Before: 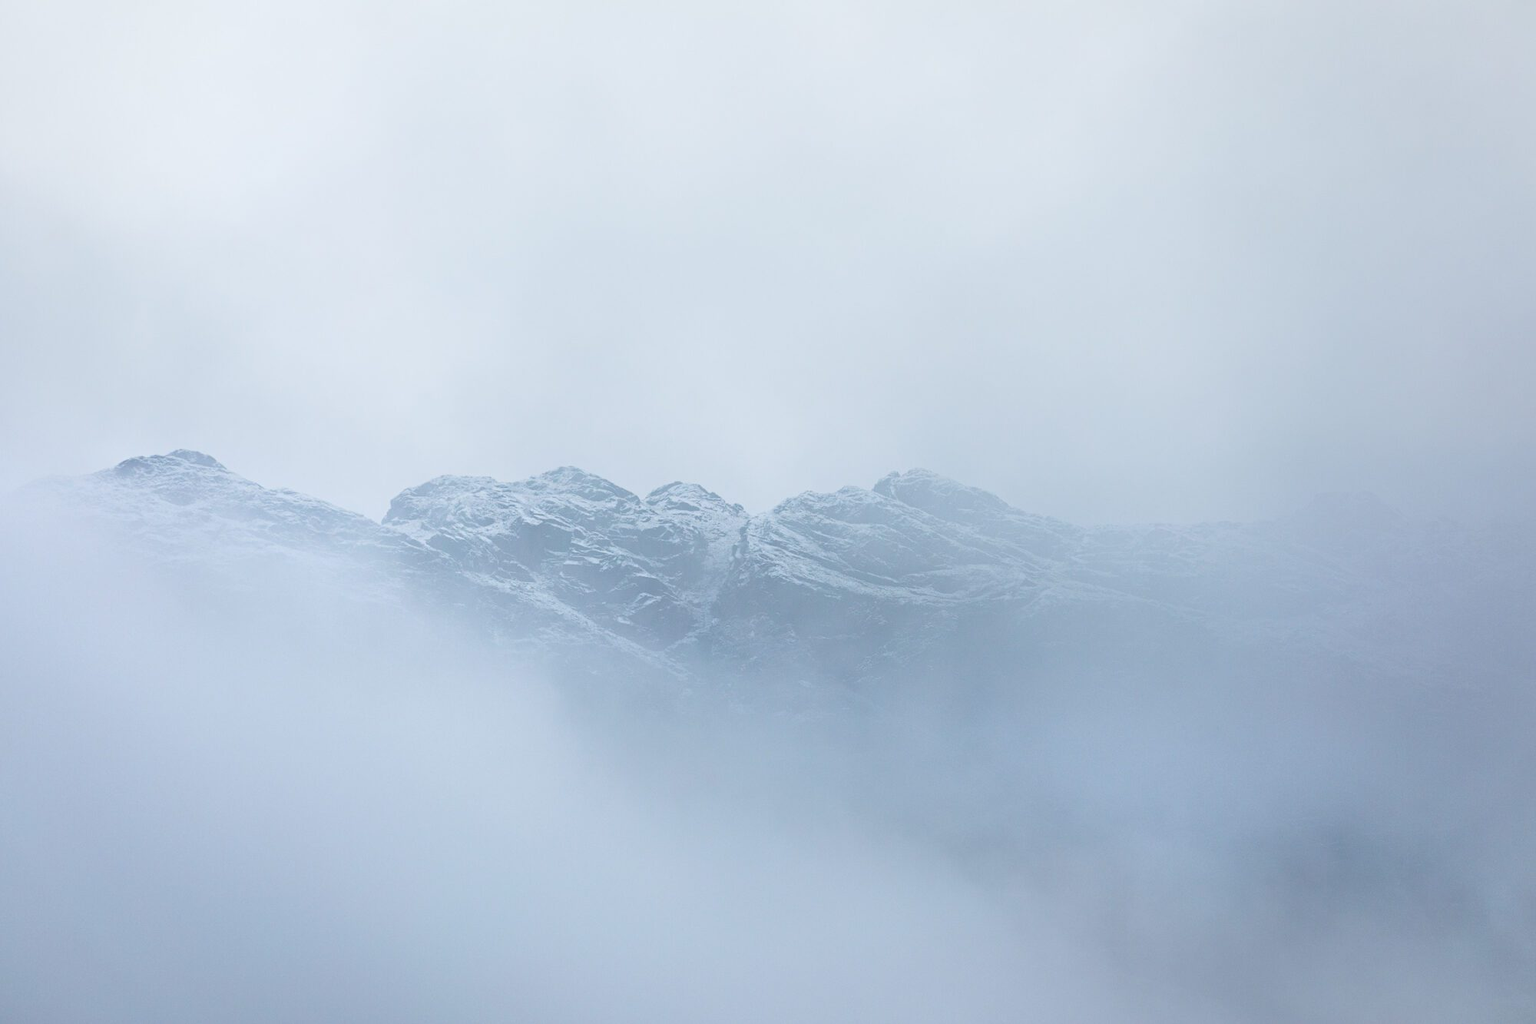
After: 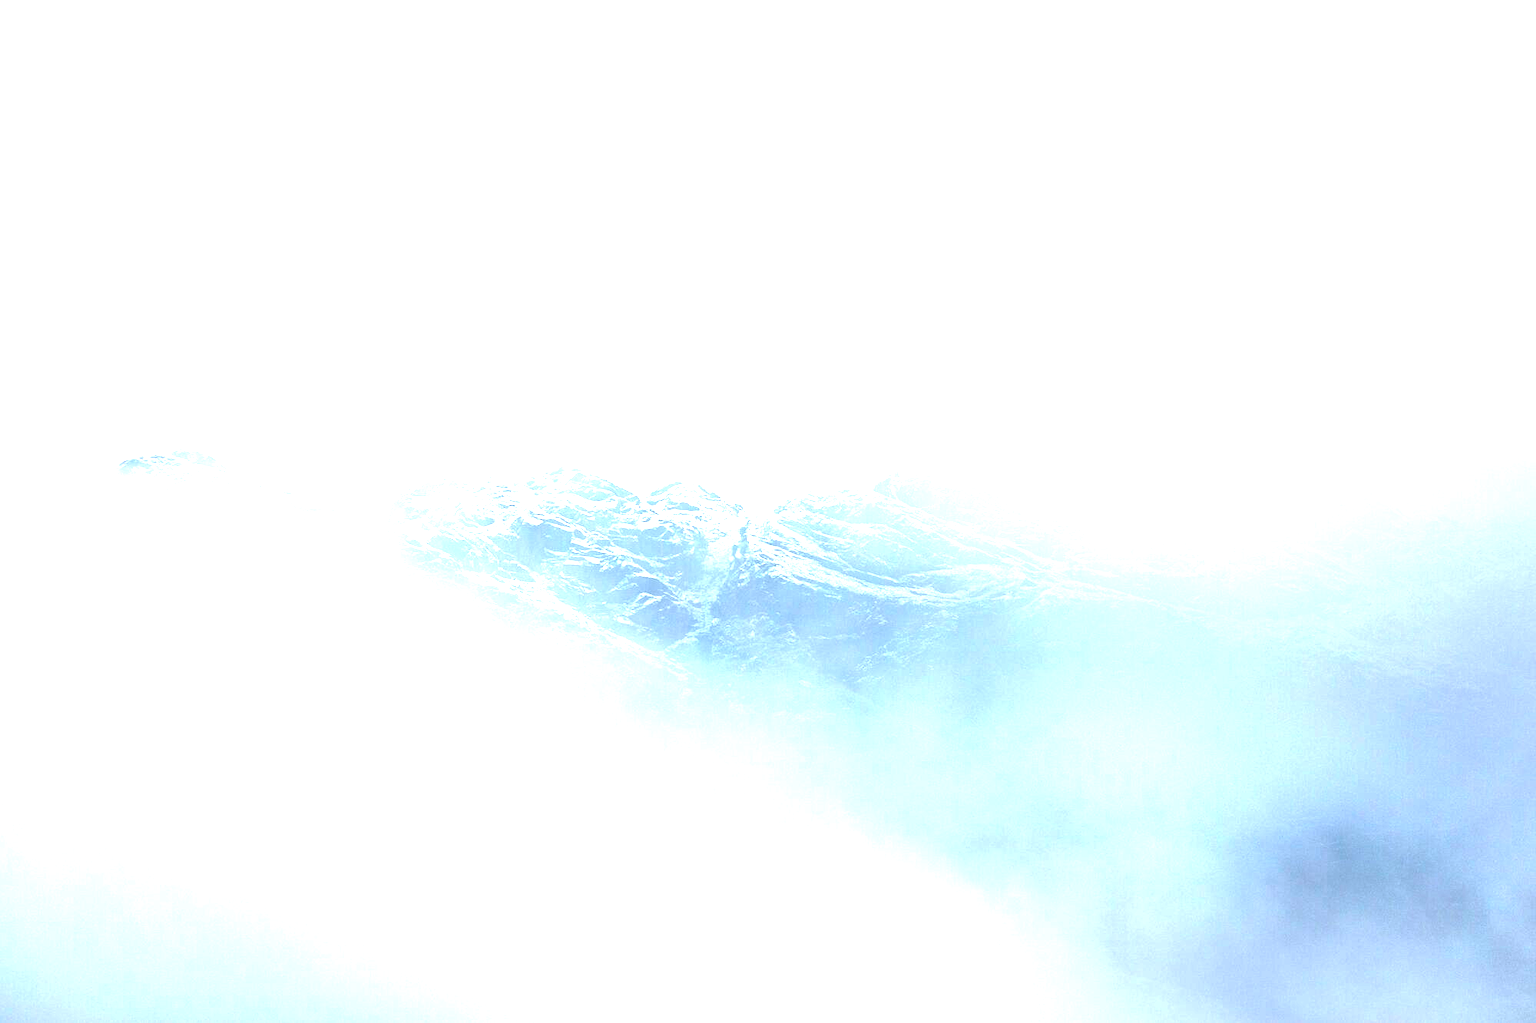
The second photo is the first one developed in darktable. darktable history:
color balance rgb: perceptual saturation grading › global saturation 27.477%, perceptual saturation grading › highlights -28.034%, perceptual saturation grading › mid-tones 15.116%, perceptual saturation grading › shadows 34.485%, perceptual brilliance grading › highlights 74.365%, perceptual brilliance grading › shadows -29.538%, global vibrance 23.583%
exposure: black level correction 0.009, exposure -0.166 EV, compensate highlight preservation false
